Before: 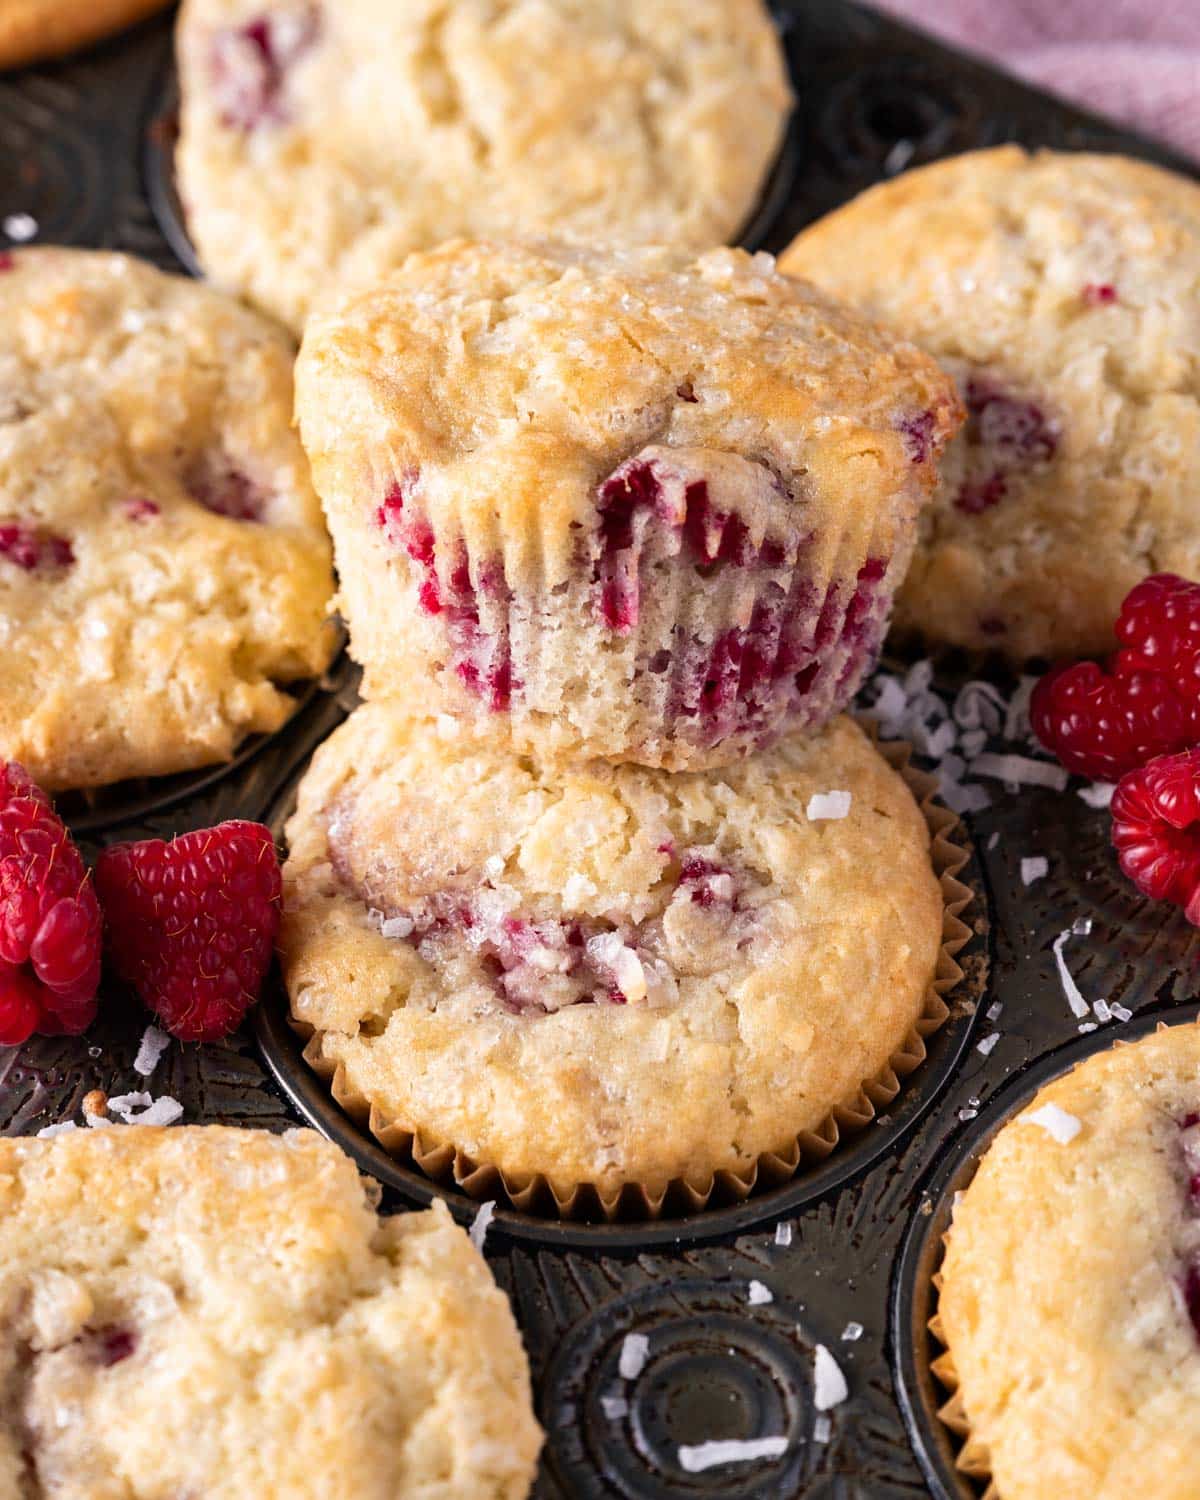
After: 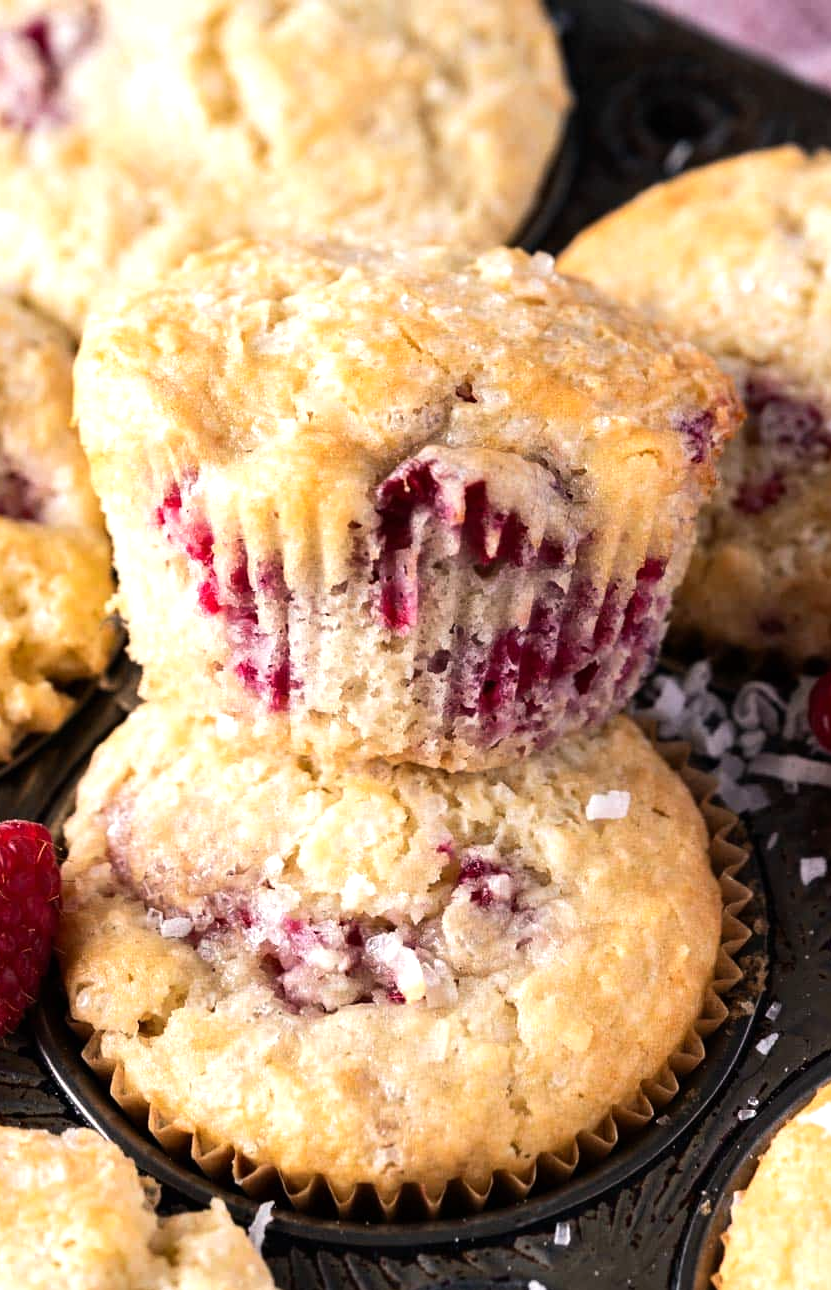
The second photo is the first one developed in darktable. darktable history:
crop: left 18.479%, right 12.2%, bottom 13.971%
tone equalizer: -8 EV -0.417 EV, -7 EV -0.389 EV, -6 EV -0.333 EV, -5 EV -0.222 EV, -3 EV 0.222 EV, -2 EV 0.333 EV, -1 EV 0.389 EV, +0 EV 0.417 EV, edges refinement/feathering 500, mask exposure compensation -1.57 EV, preserve details no
